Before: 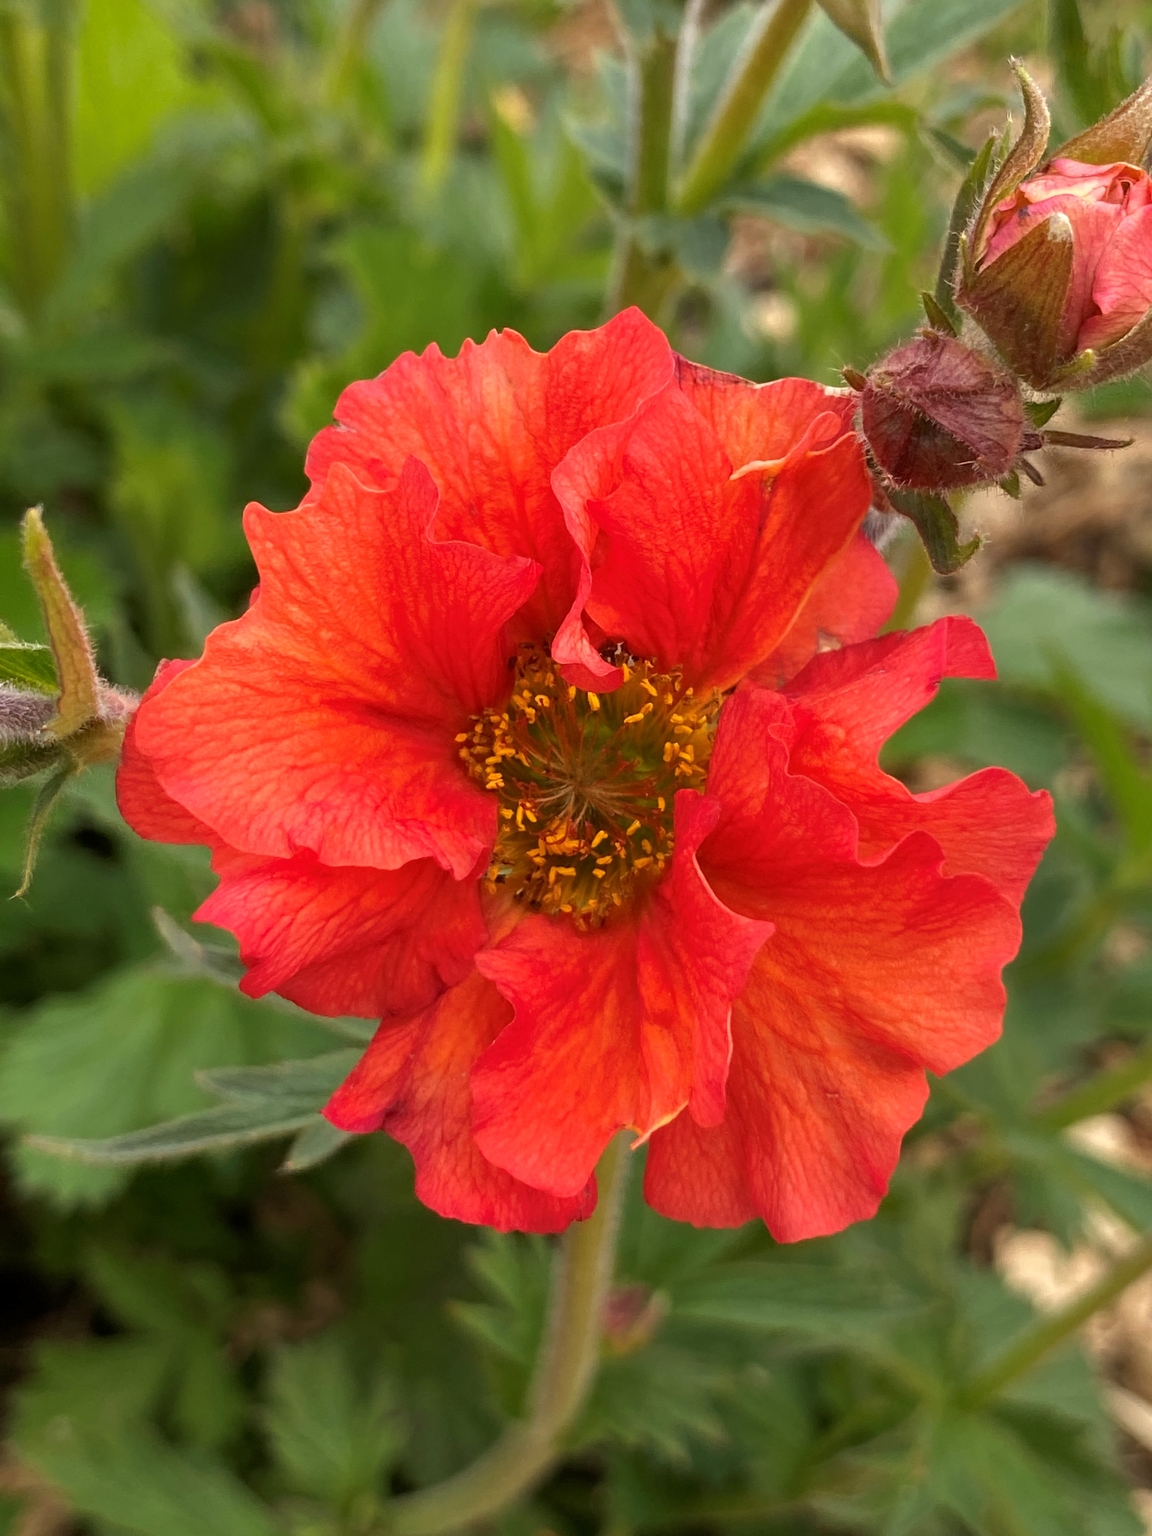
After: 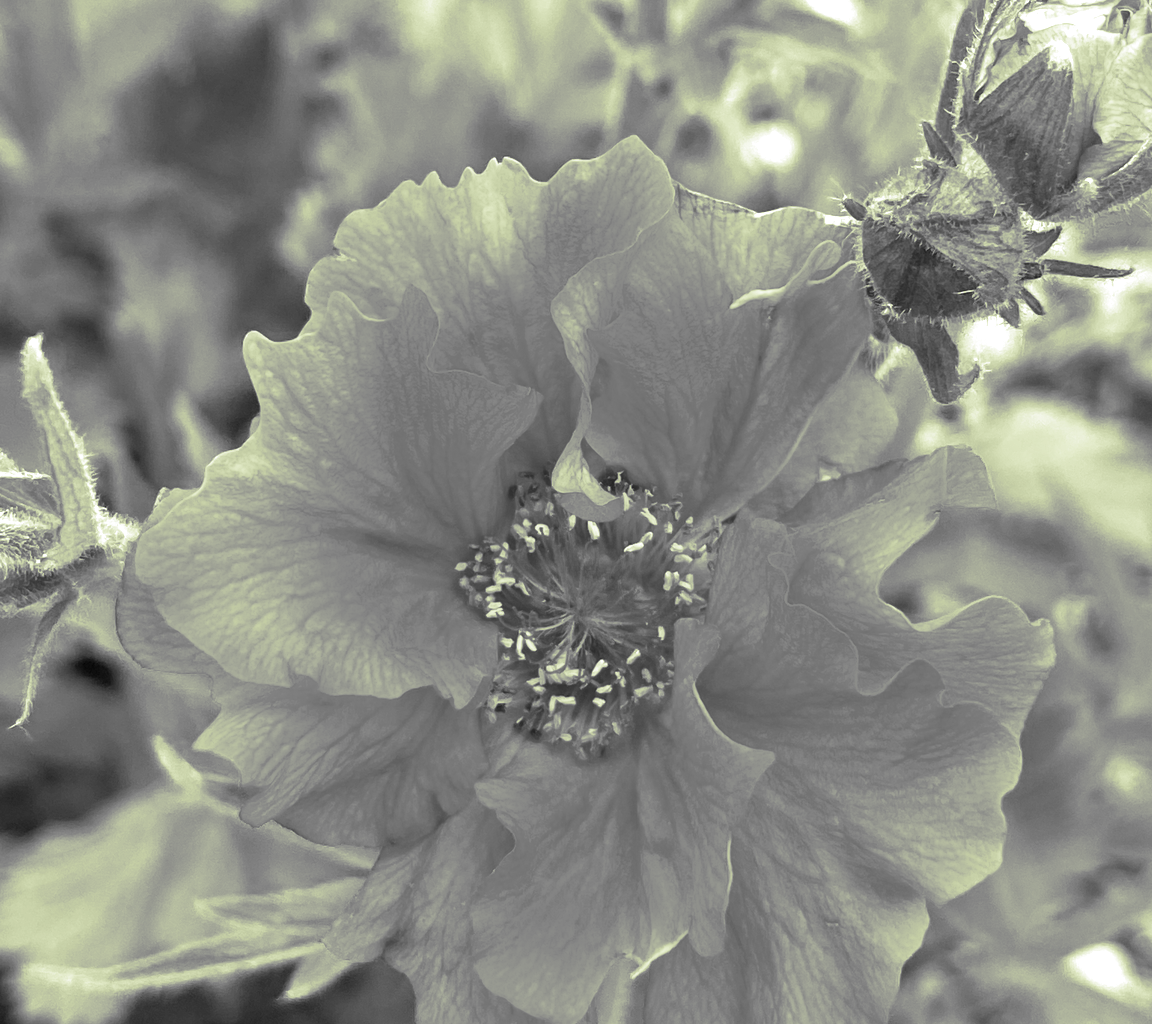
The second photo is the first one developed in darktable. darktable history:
monochrome: size 1
crop: top 11.166%, bottom 22.168%
exposure: black level correction 0, exposure 1.3 EV, compensate exposure bias true, compensate highlight preservation false
split-toning: shadows › hue 290.82°, shadows › saturation 0.34, highlights › saturation 0.38, balance 0, compress 50%
